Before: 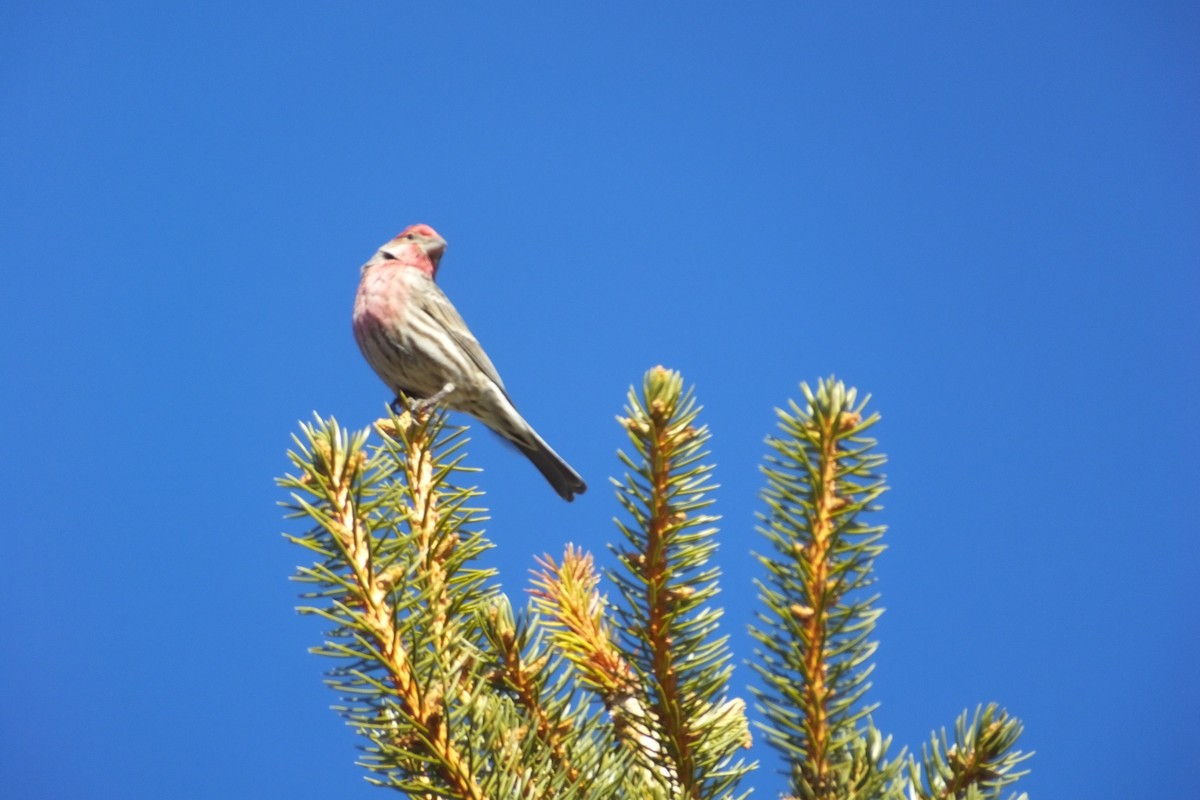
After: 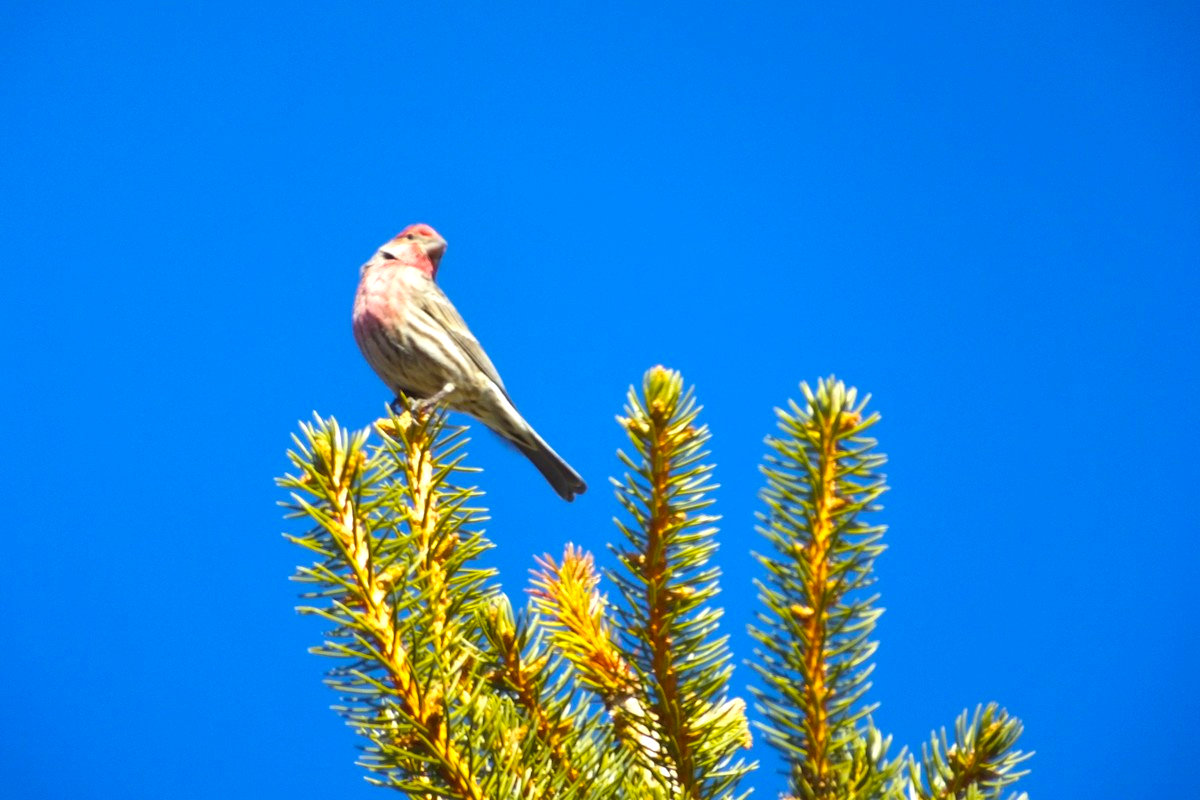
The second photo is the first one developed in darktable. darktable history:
color balance rgb: perceptual saturation grading › global saturation 30.259%, perceptual brilliance grading › highlights 9.724%, perceptual brilliance grading › mid-tones 5.369%, global vibrance 20%
shadows and highlights: soften with gaussian
